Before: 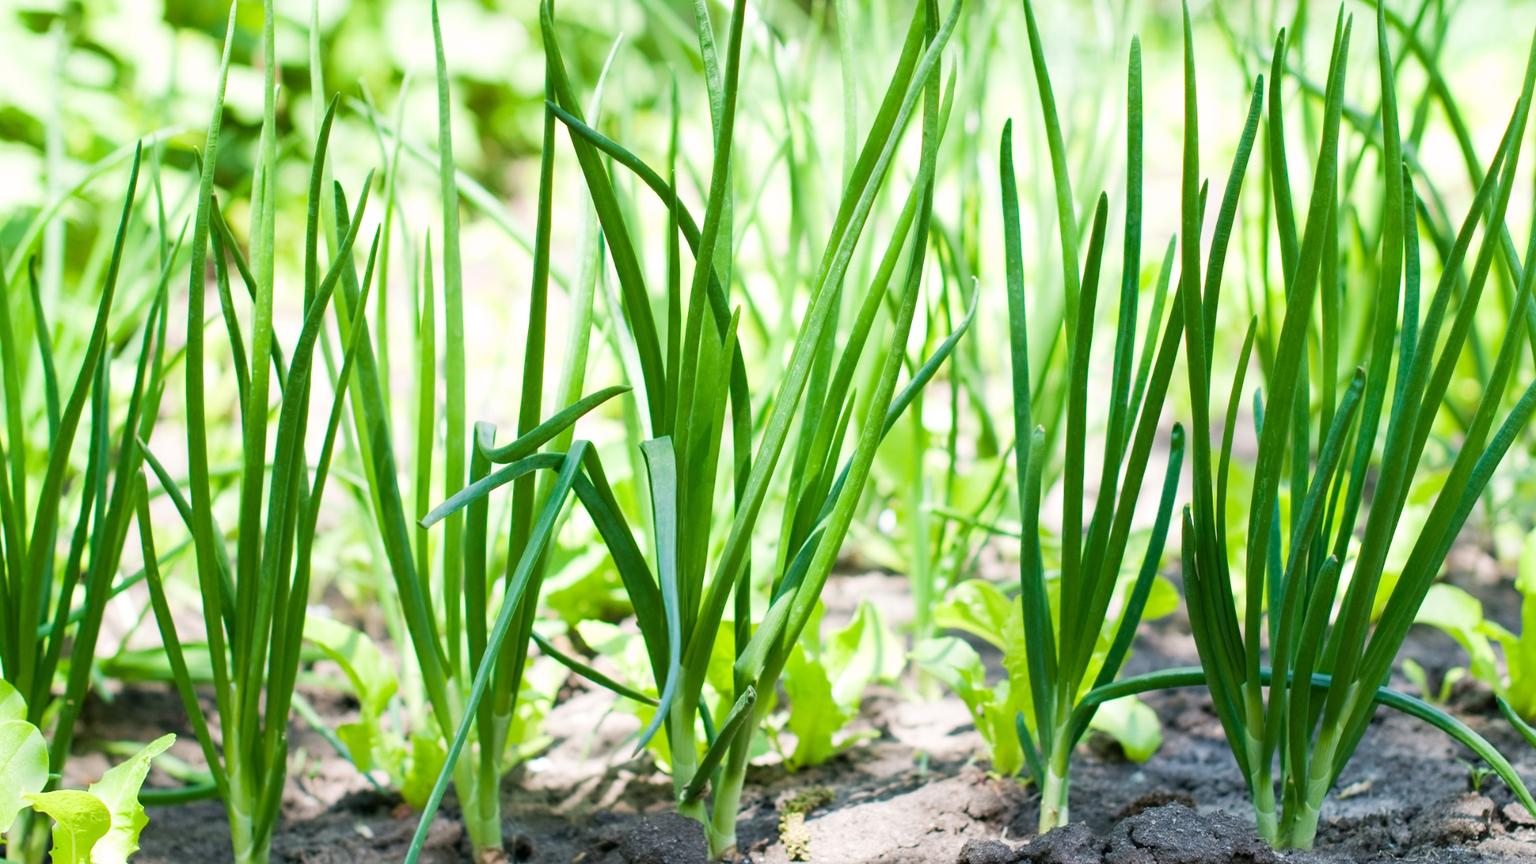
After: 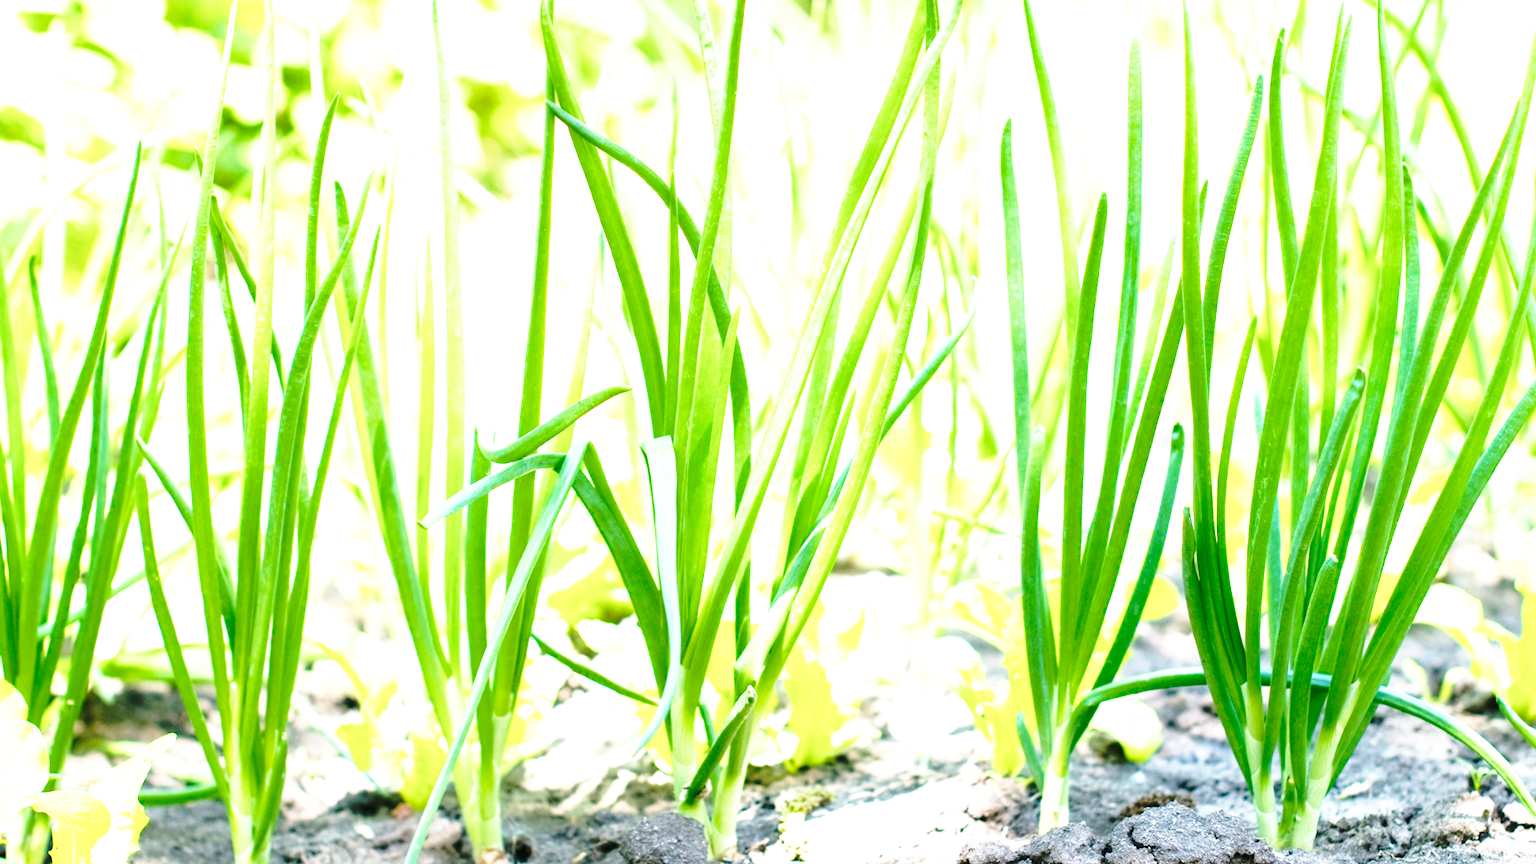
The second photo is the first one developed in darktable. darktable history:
tone equalizer: mask exposure compensation -0.512 EV
exposure: black level correction 0, exposure 1.1 EV, compensate exposure bias true, compensate highlight preservation false
base curve: curves: ch0 [(0, 0) (0.032, 0.037) (0.105, 0.228) (0.435, 0.76) (0.856, 0.983) (1, 1)], preserve colors none
